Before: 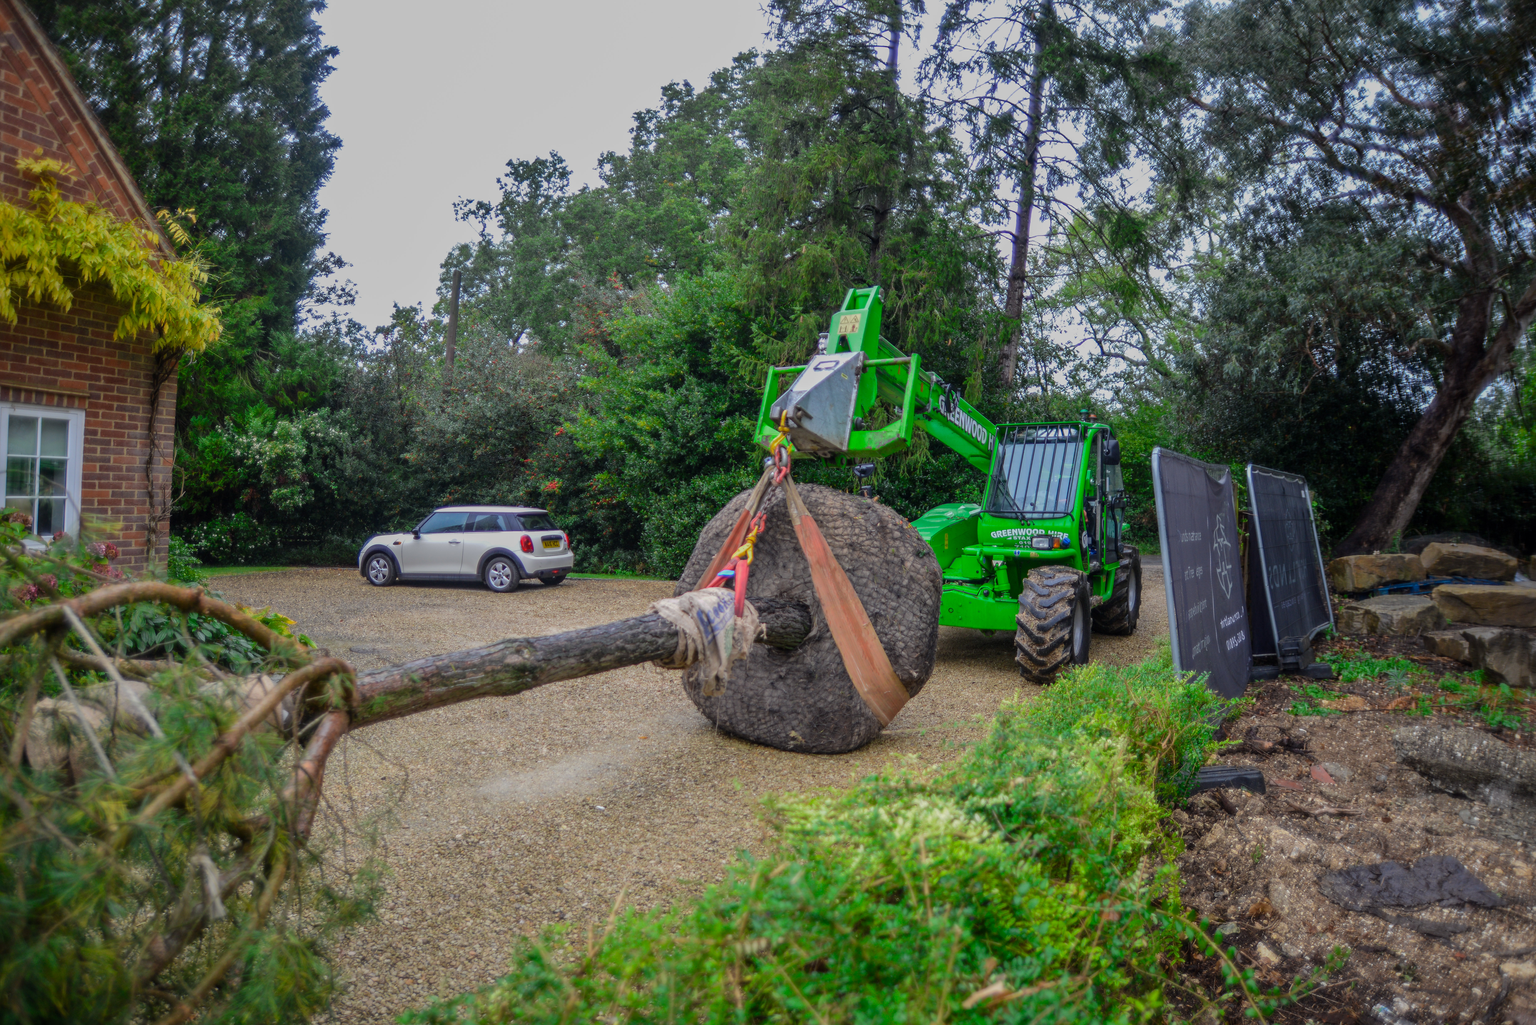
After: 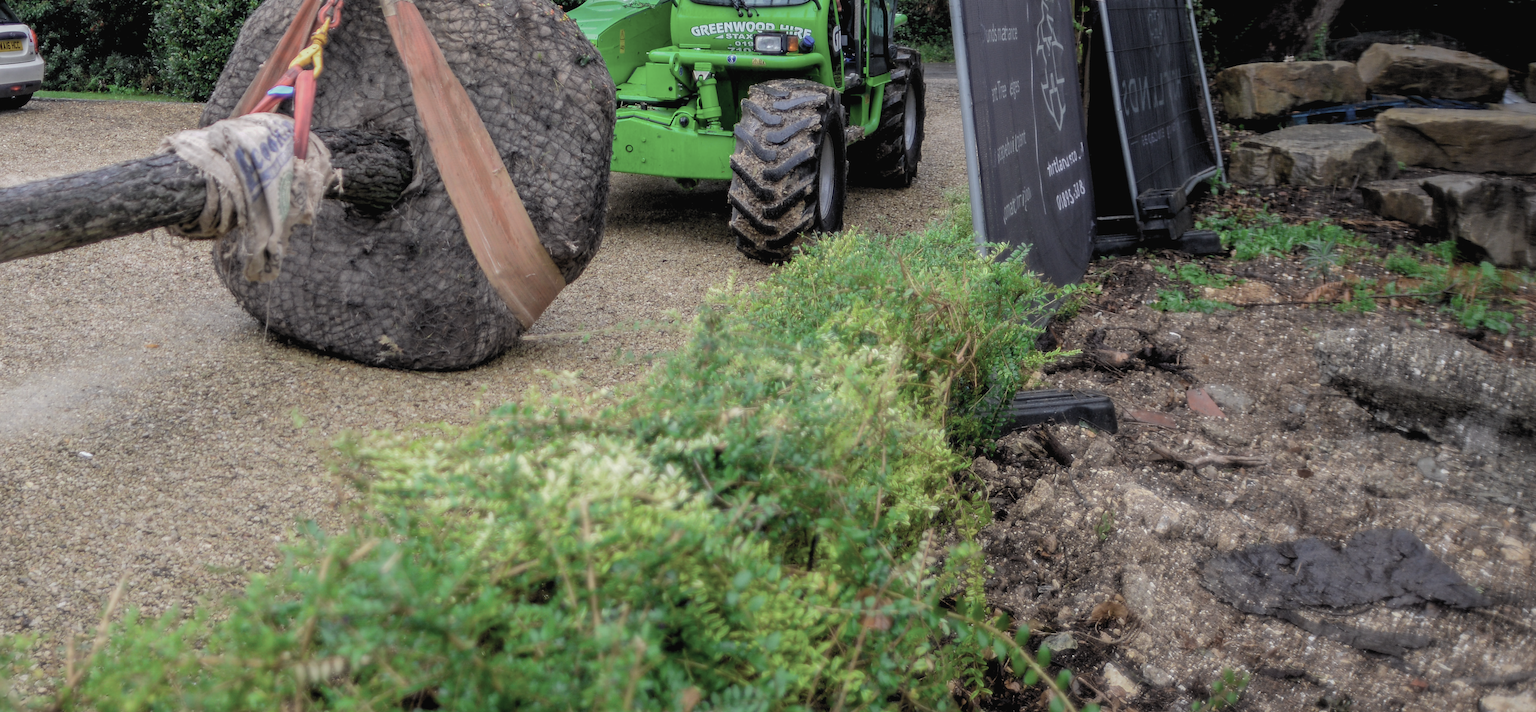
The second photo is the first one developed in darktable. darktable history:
white balance: red 1.004, blue 1.024
crop and rotate: left 35.509%, top 50.238%, bottom 4.934%
contrast brightness saturation: contrast -0.05, saturation -0.41
rgb levels: levels [[0.01, 0.419, 0.839], [0, 0.5, 1], [0, 0.5, 1]]
